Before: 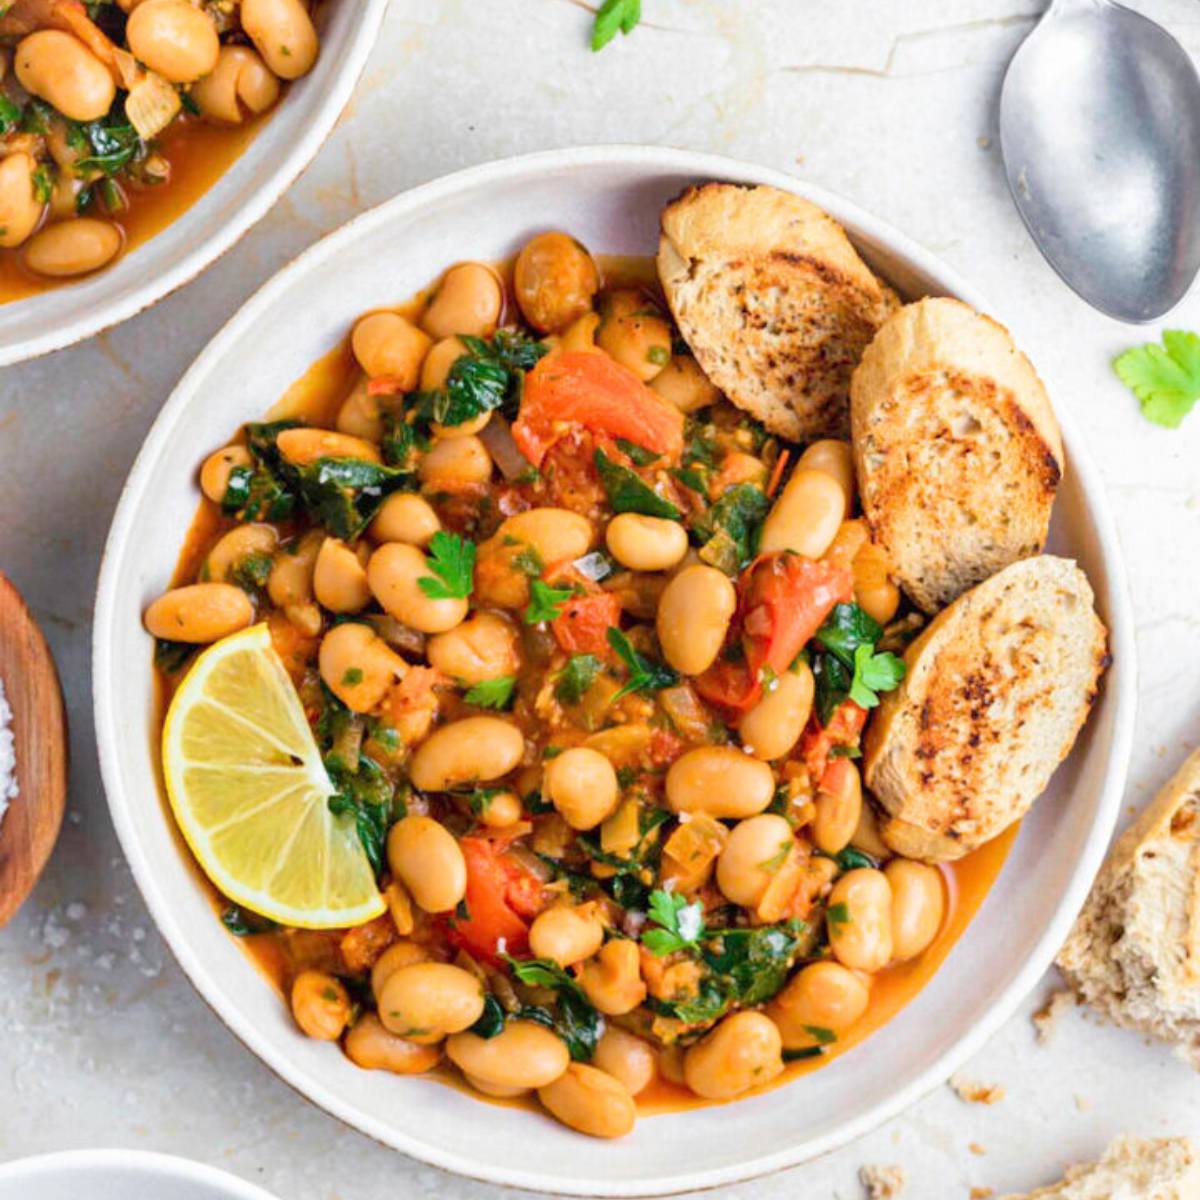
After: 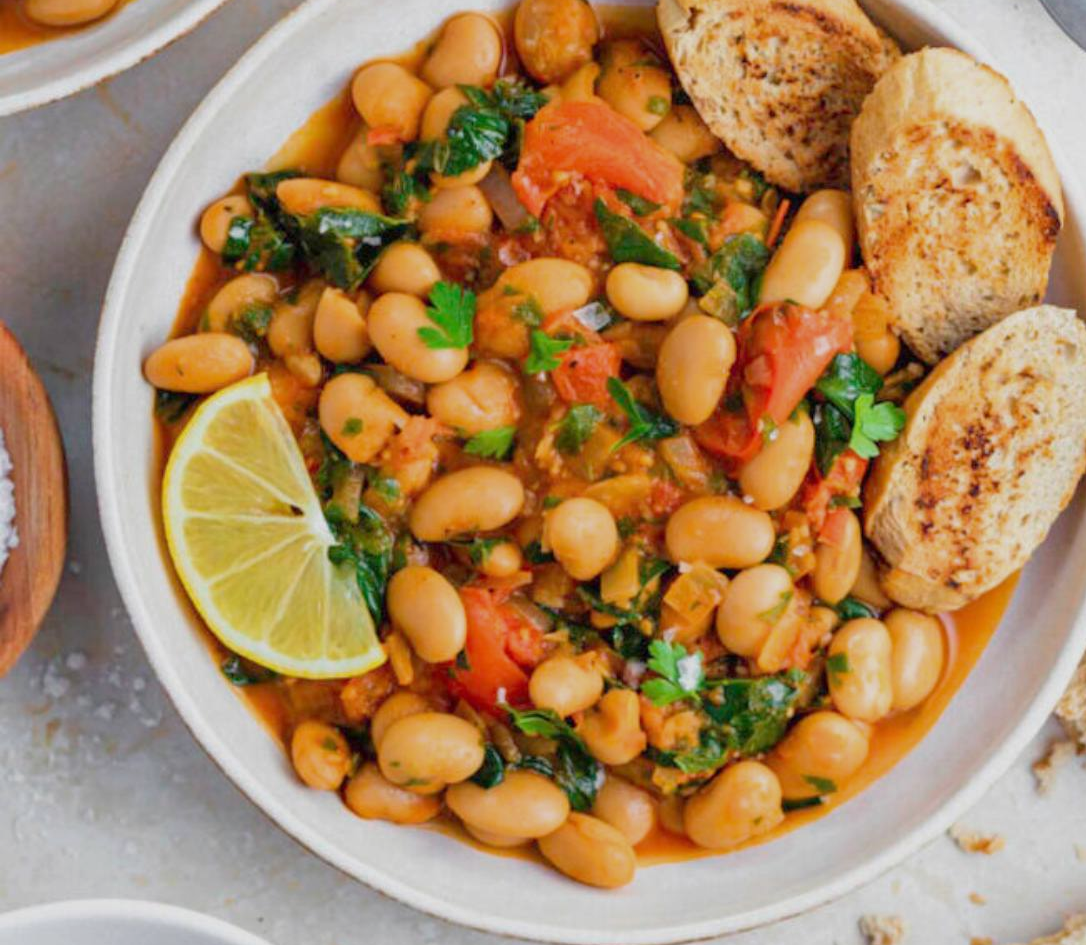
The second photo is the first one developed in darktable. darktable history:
crop: top 20.916%, right 9.437%, bottom 0.316%
tone equalizer: -8 EV 0.25 EV, -7 EV 0.417 EV, -6 EV 0.417 EV, -5 EV 0.25 EV, -3 EV -0.25 EV, -2 EV -0.417 EV, -1 EV -0.417 EV, +0 EV -0.25 EV, edges refinement/feathering 500, mask exposure compensation -1.57 EV, preserve details guided filter
